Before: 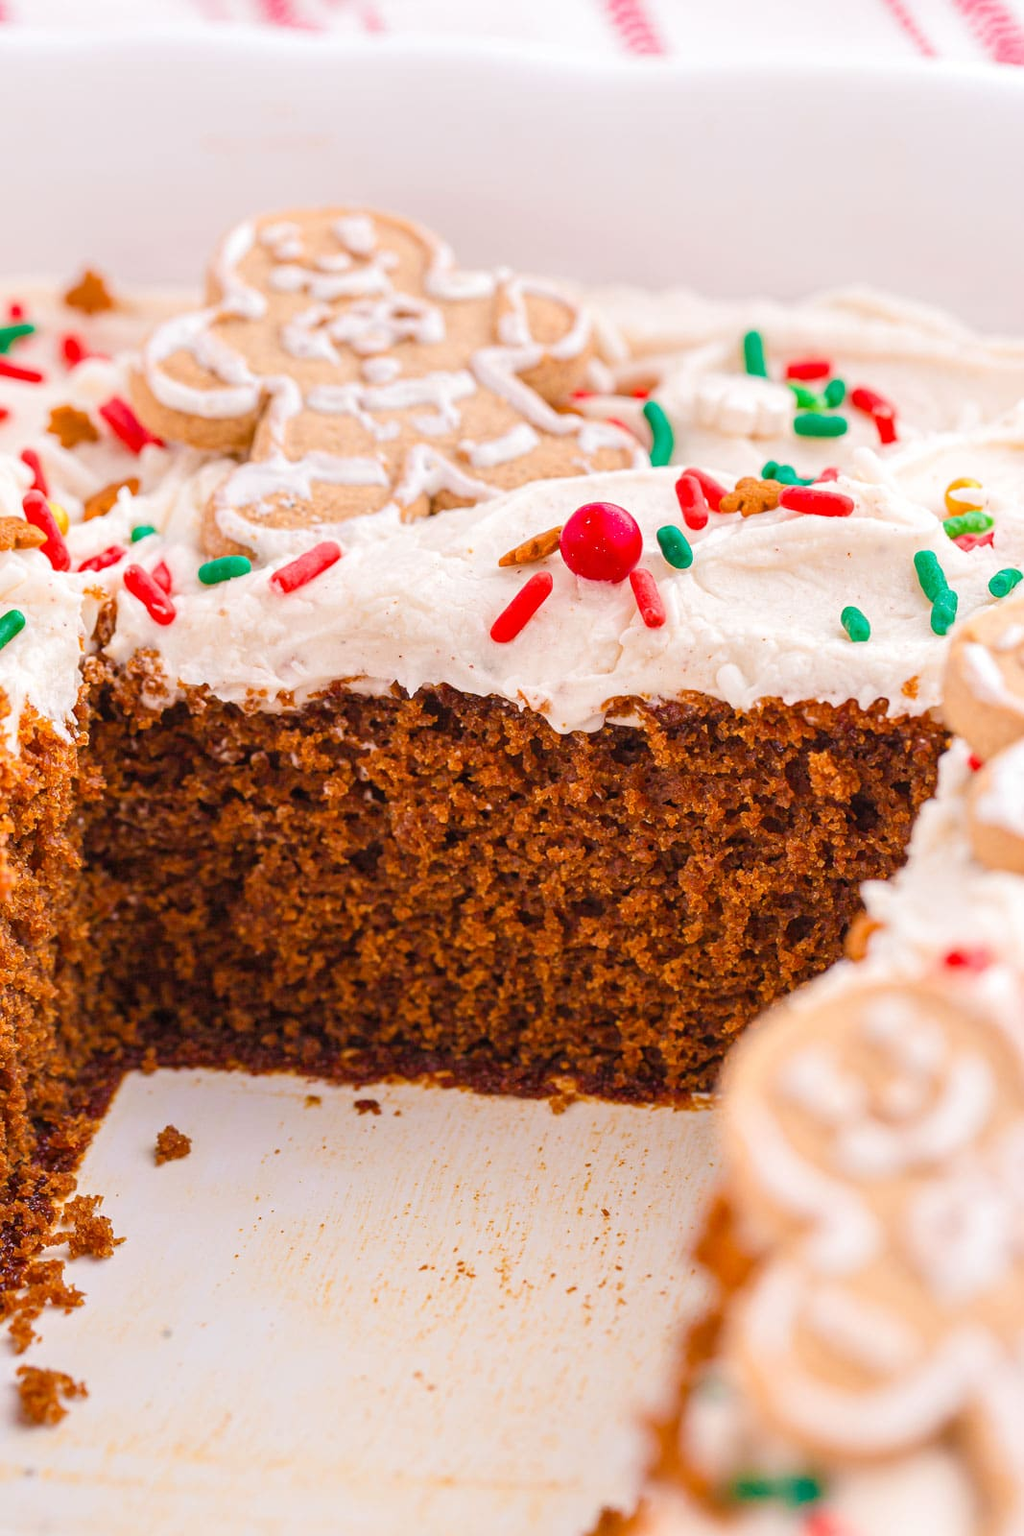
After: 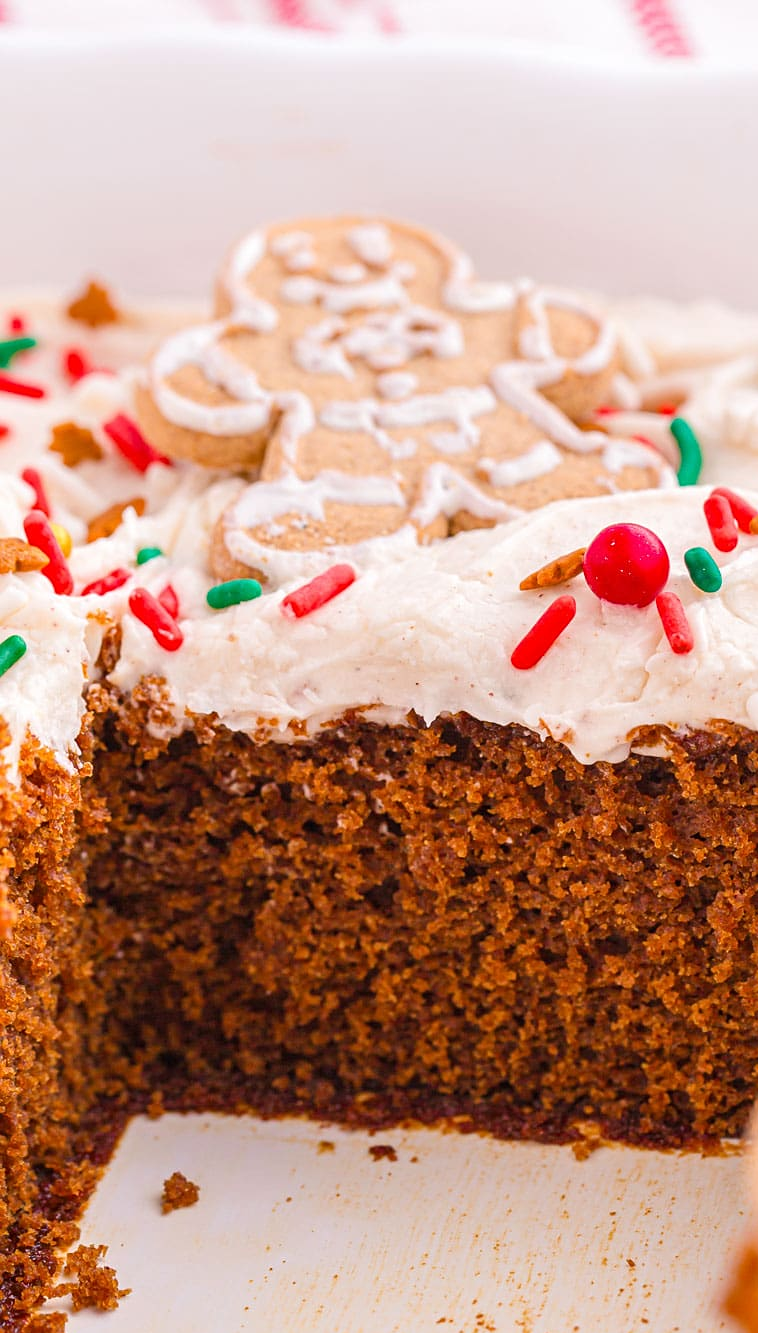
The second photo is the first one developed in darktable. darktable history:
sharpen: amount 0.2
crop: right 28.885%, bottom 16.626%
